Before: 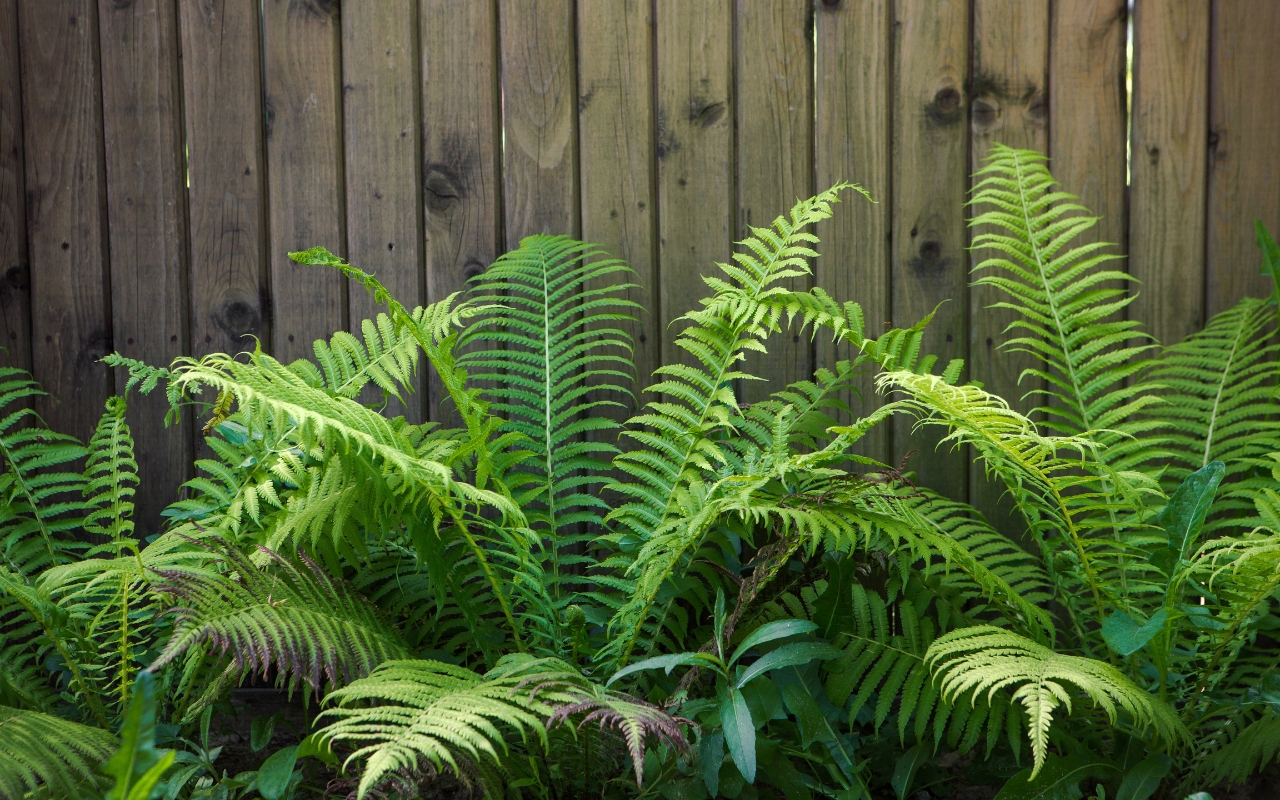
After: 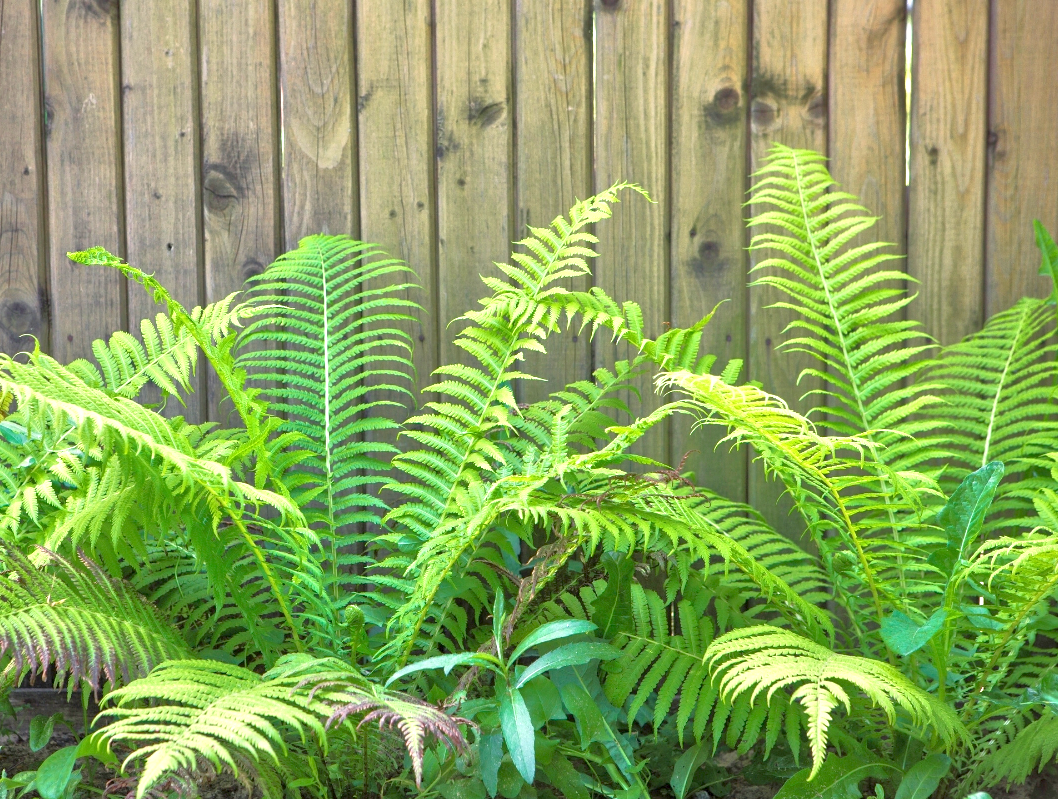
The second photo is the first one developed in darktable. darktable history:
crop: left 17.286%, bottom 0.027%
tone equalizer: -8 EV 1.98 EV, -7 EV 1.97 EV, -6 EV 1.98 EV, -5 EV 1.98 EV, -4 EV 1.96 EV, -3 EV 1.5 EV, -2 EV 0.981 EV, -1 EV 0.487 EV
exposure: exposure 0.827 EV, compensate exposure bias true, compensate highlight preservation false
